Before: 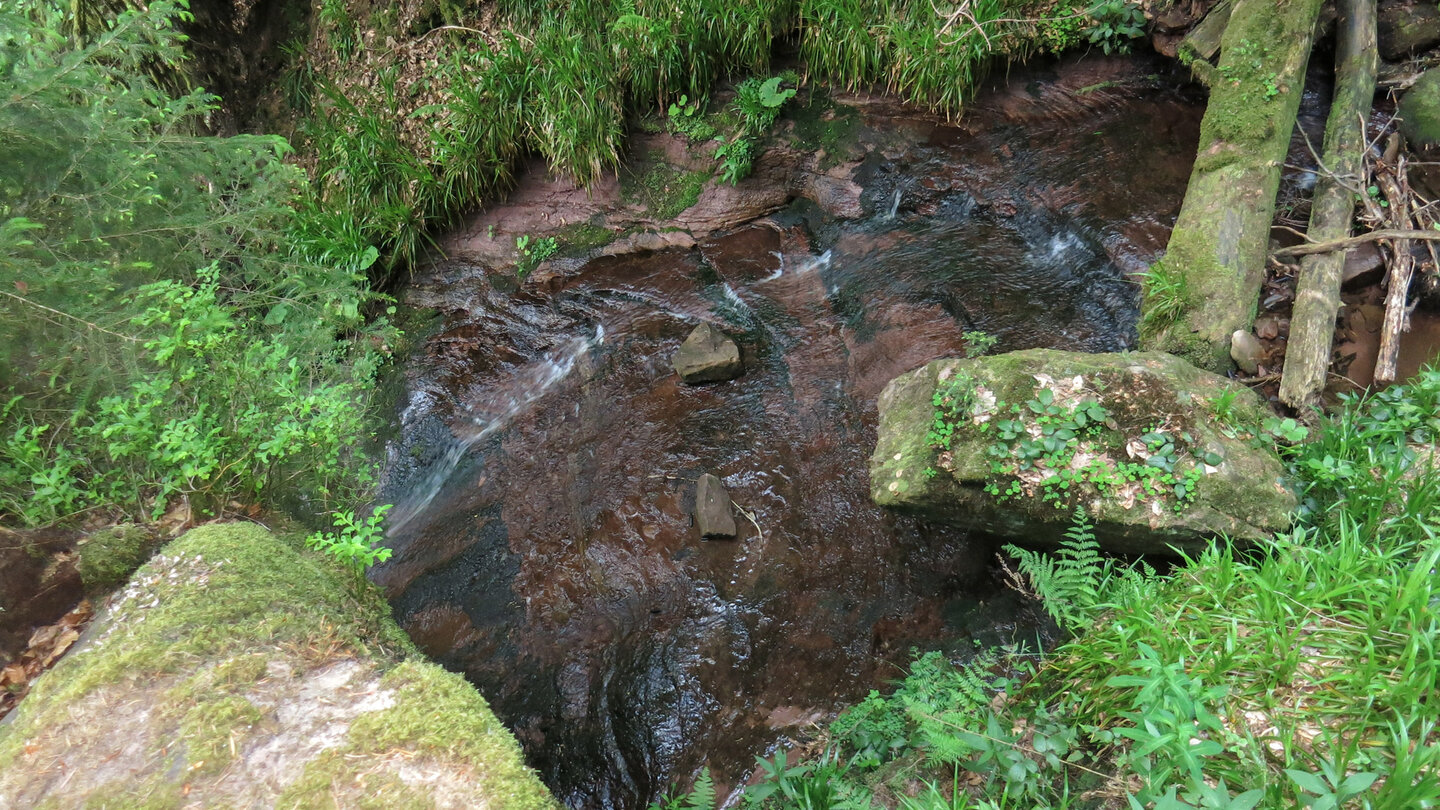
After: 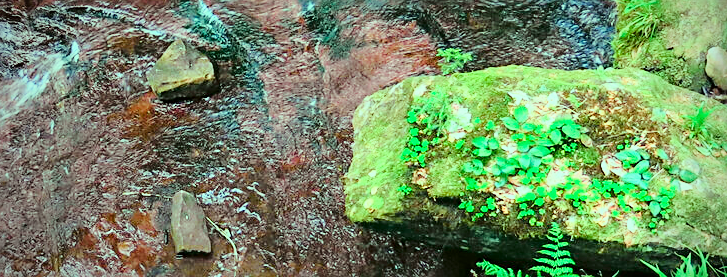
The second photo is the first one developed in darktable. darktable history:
sharpen: on, module defaults
crop: left 36.493%, top 35.057%, right 12.959%, bottom 30.682%
tone curve: curves: ch0 [(0, 0) (0.068, 0.031) (0.183, 0.13) (0.341, 0.319) (0.547, 0.545) (0.828, 0.817) (1, 0.968)]; ch1 [(0, 0) (0.23, 0.166) (0.34, 0.308) (0.371, 0.337) (0.429, 0.408) (0.477, 0.466) (0.499, 0.5) (0.529, 0.528) (0.559, 0.578) (0.743, 0.798) (1, 1)]; ch2 [(0, 0) (0.431, 0.419) (0.495, 0.502) (0.524, 0.525) (0.568, 0.543) (0.6, 0.597) (0.634, 0.644) (0.728, 0.722) (1, 1)], color space Lab, independent channels
color balance rgb: highlights gain › luminance 15.186%, highlights gain › chroma 6.94%, highlights gain › hue 127.61°, perceptual saturation grading › global saturation 20%, perceptual saturation grading › highlights -25.119%, perceptual saturation grading › shadows 49.453%, perceptual brilliance grading › global brilliance 11.999%, contrast -9.483%
vignetting: fall-off start 79.02%, width/height ratio 1.329
base curve: curves: ch0 [(0, 0) (0.028, 0.03) (0.121, 0.232) (0.46, 0.748) (0.859, 0.968) (1, 1)]
